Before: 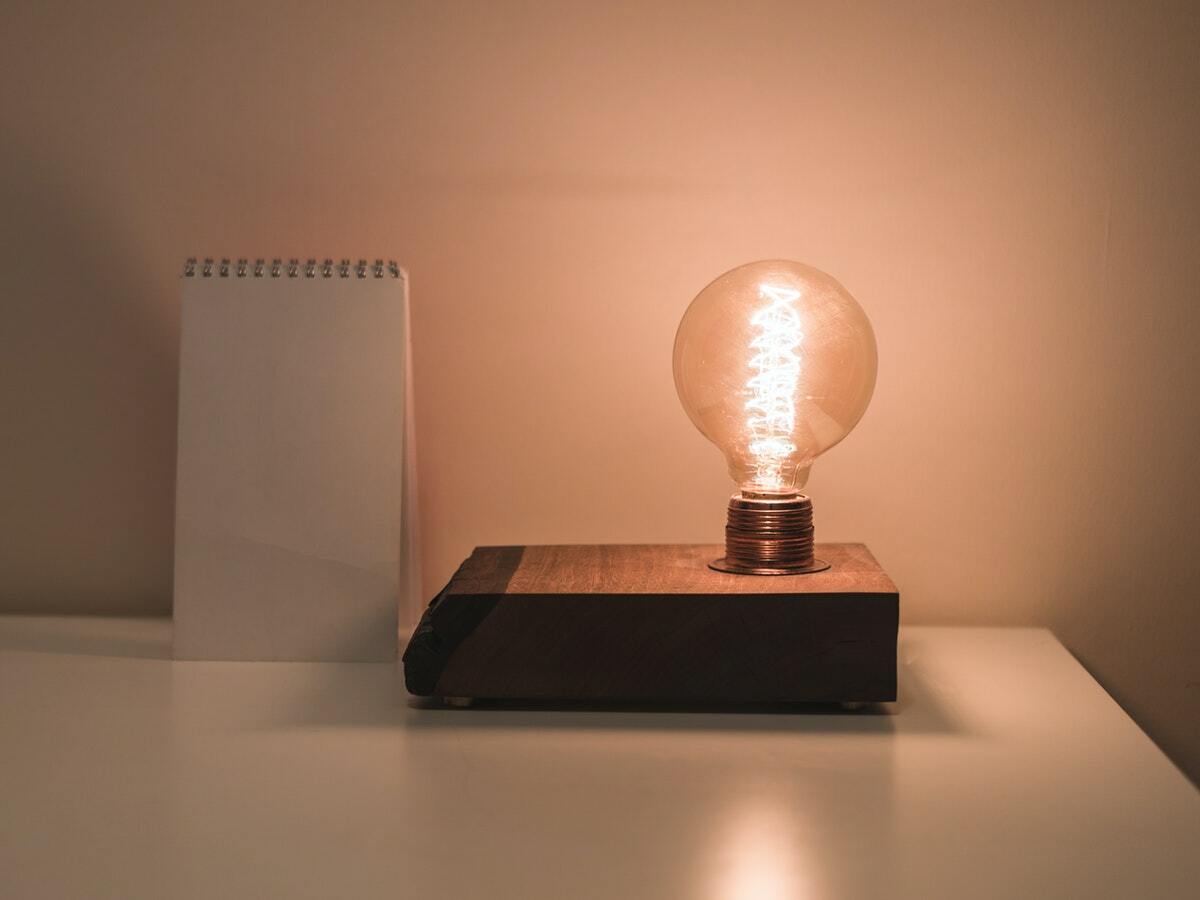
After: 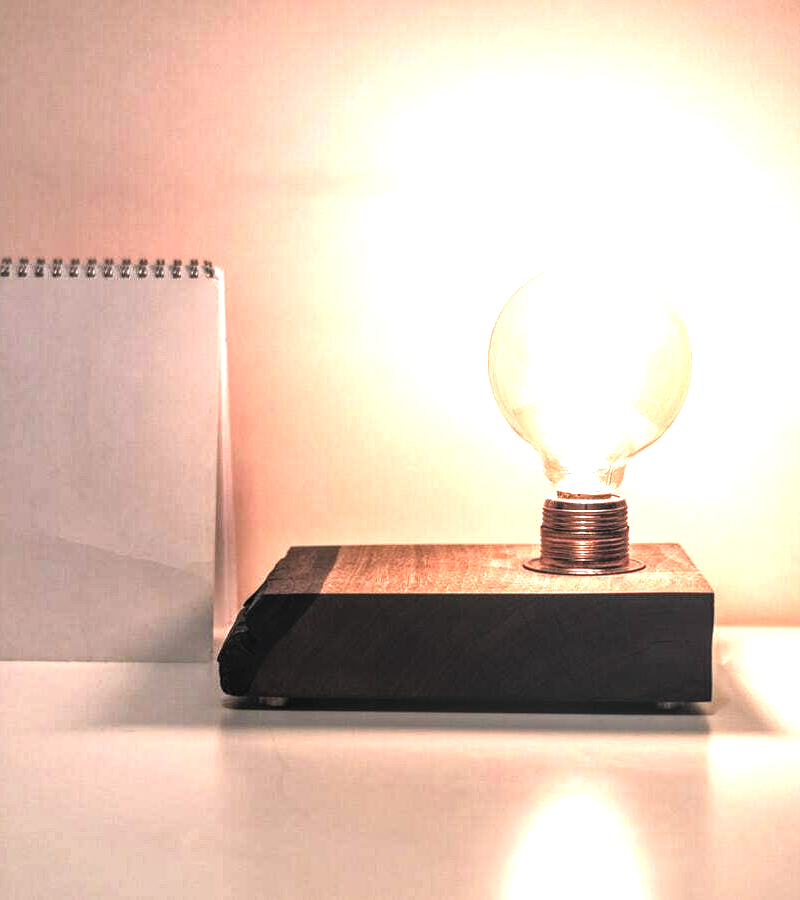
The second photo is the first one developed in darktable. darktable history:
levels: levels [0.044, 0.475, 0.791]
tone equalizer: -8 EV 0.001 EV, -7 EV -0.004 EV, -6 EV 0.009 EV, -5 EV 0.032 EV, -4 EV 0.276 EV, -3 EV 0.644 EV, -2 EV 0.584 EV, -1 EV 0.187 EV, +0 EV 0.024 EV
exposure: exposure 0.943 EV, compensate highlight preservation false
color calibration: illuminant as shot in camera, x 0.37, y 0.382, temperature 4313.32 K
crop and rotate: left 15.446%, right 17.836%
local contrast: on, module defaults
